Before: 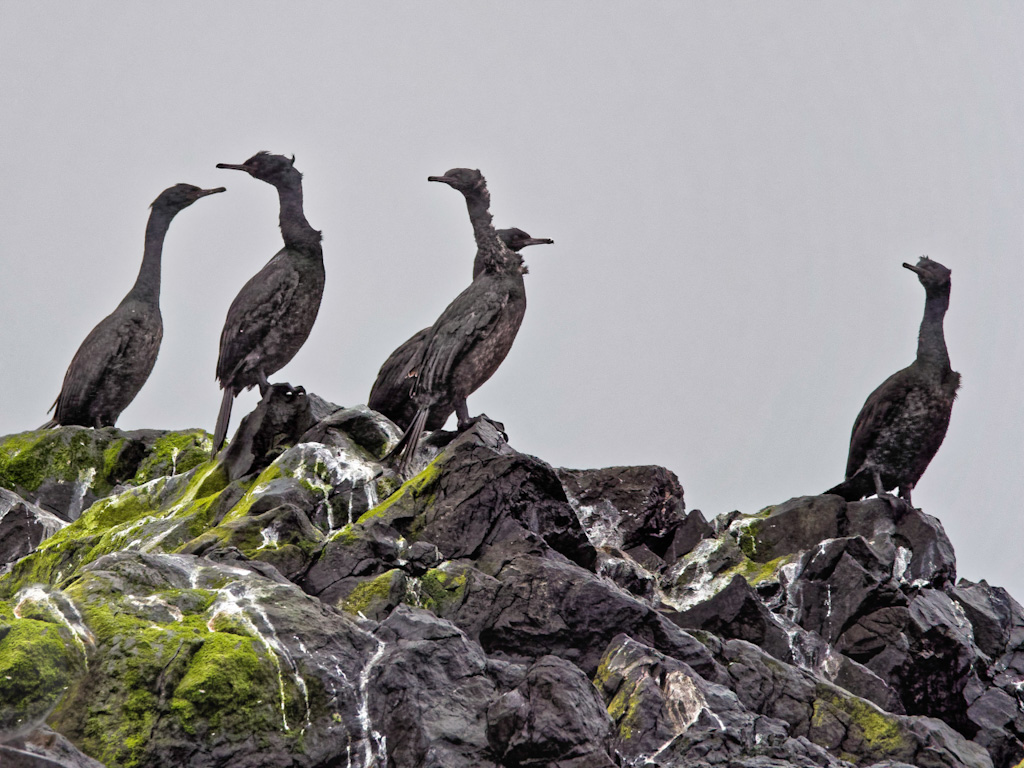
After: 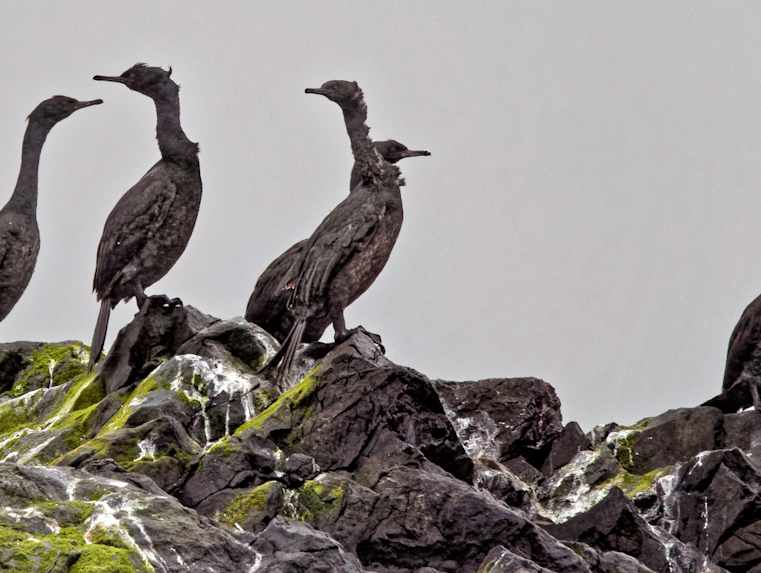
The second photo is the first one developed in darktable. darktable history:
color balance rgb: shadows lift › hue 85.79°, power › luminance -3.646%, power › chroma 0.564%, power › hue 39.62°, perceptual saturation grading › global saturation -2.115%, perceptual saturation grading › highlights -7.382%, perceptual saturation grading › mid-tones 8.434%, perceptual saturation grading › shadows 3.998%
crop and rotate: left 12.034%, top 11.473%, right 13.637%, bottom 13.814%
local contrast: highlights 100%, shadows 99%, detail 119%, midtone range 0.2
